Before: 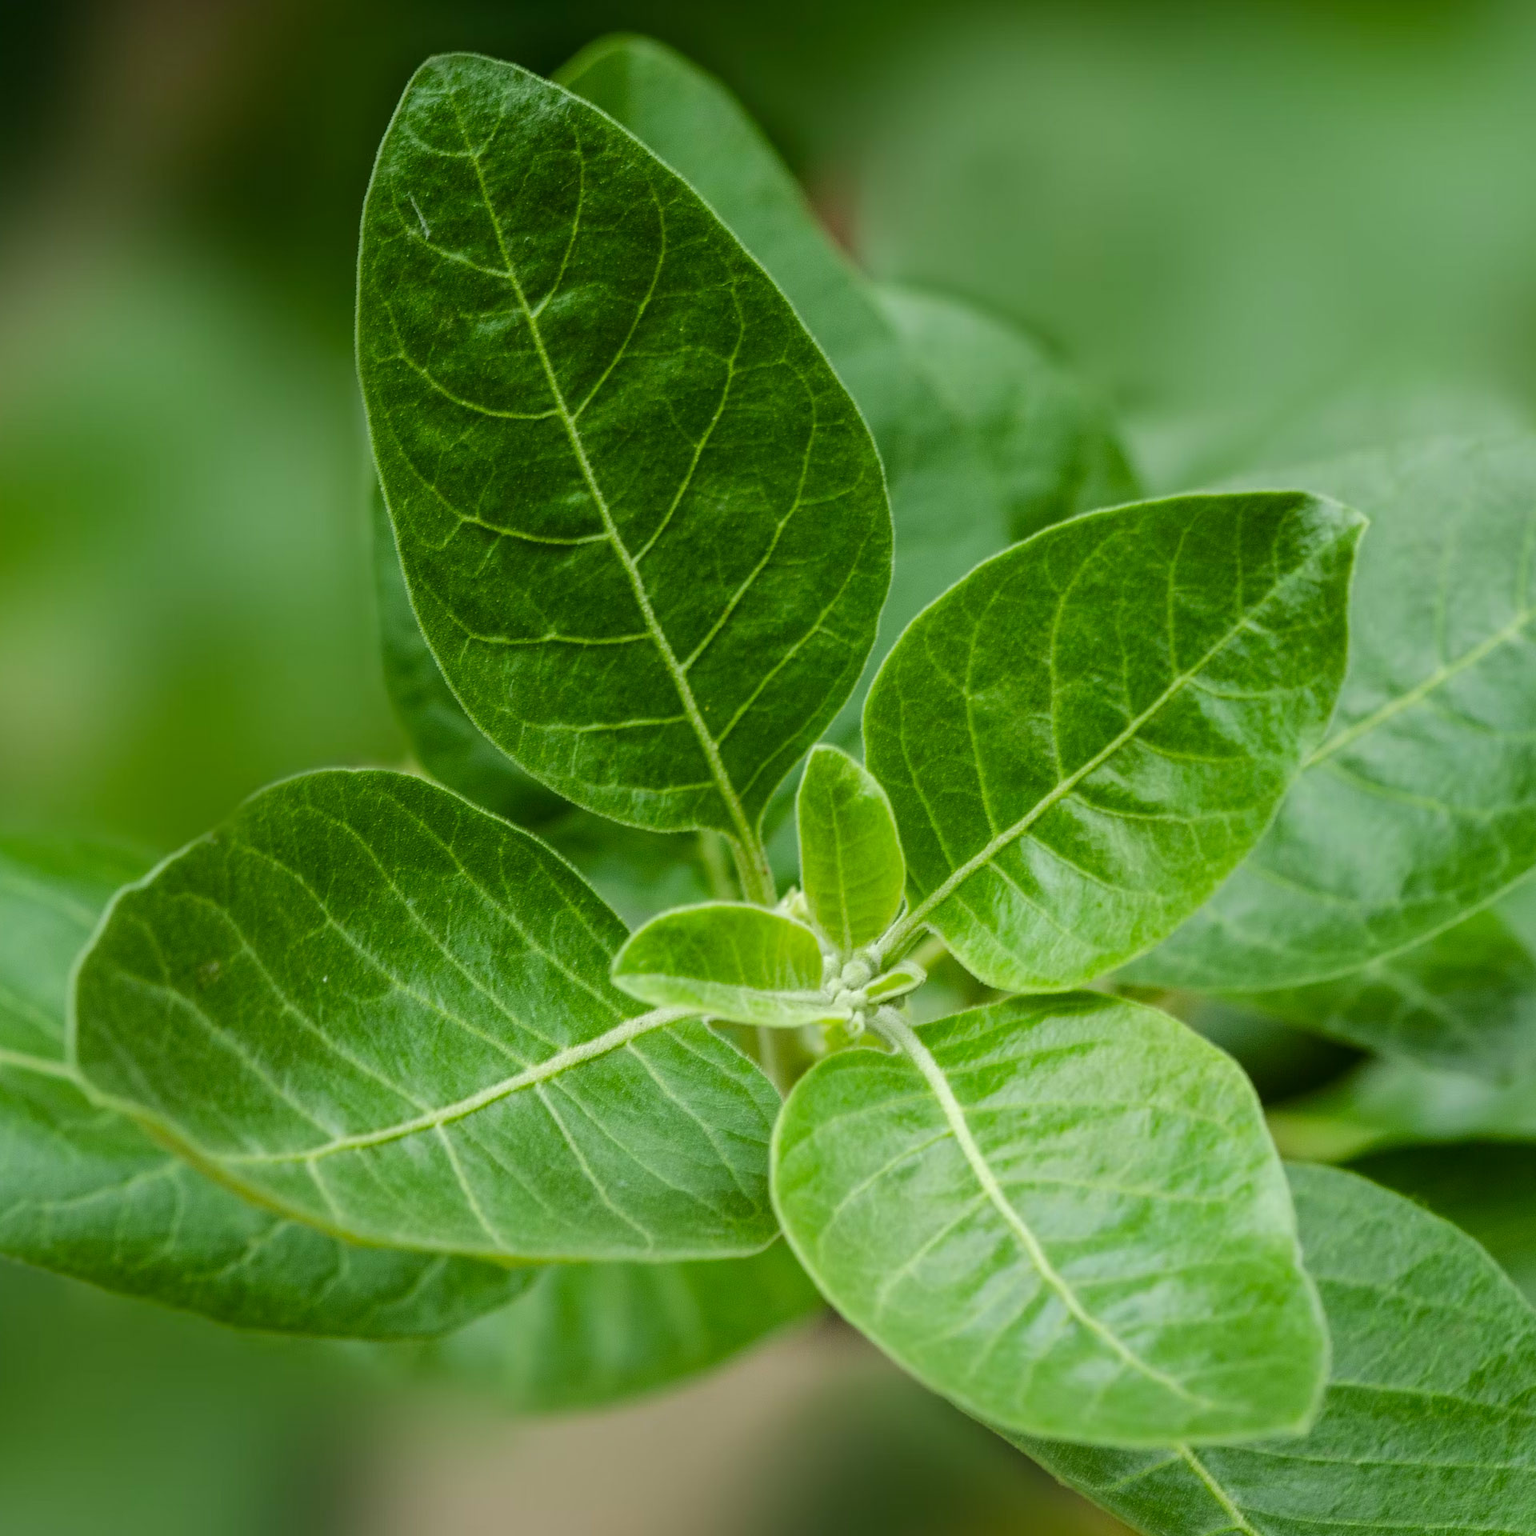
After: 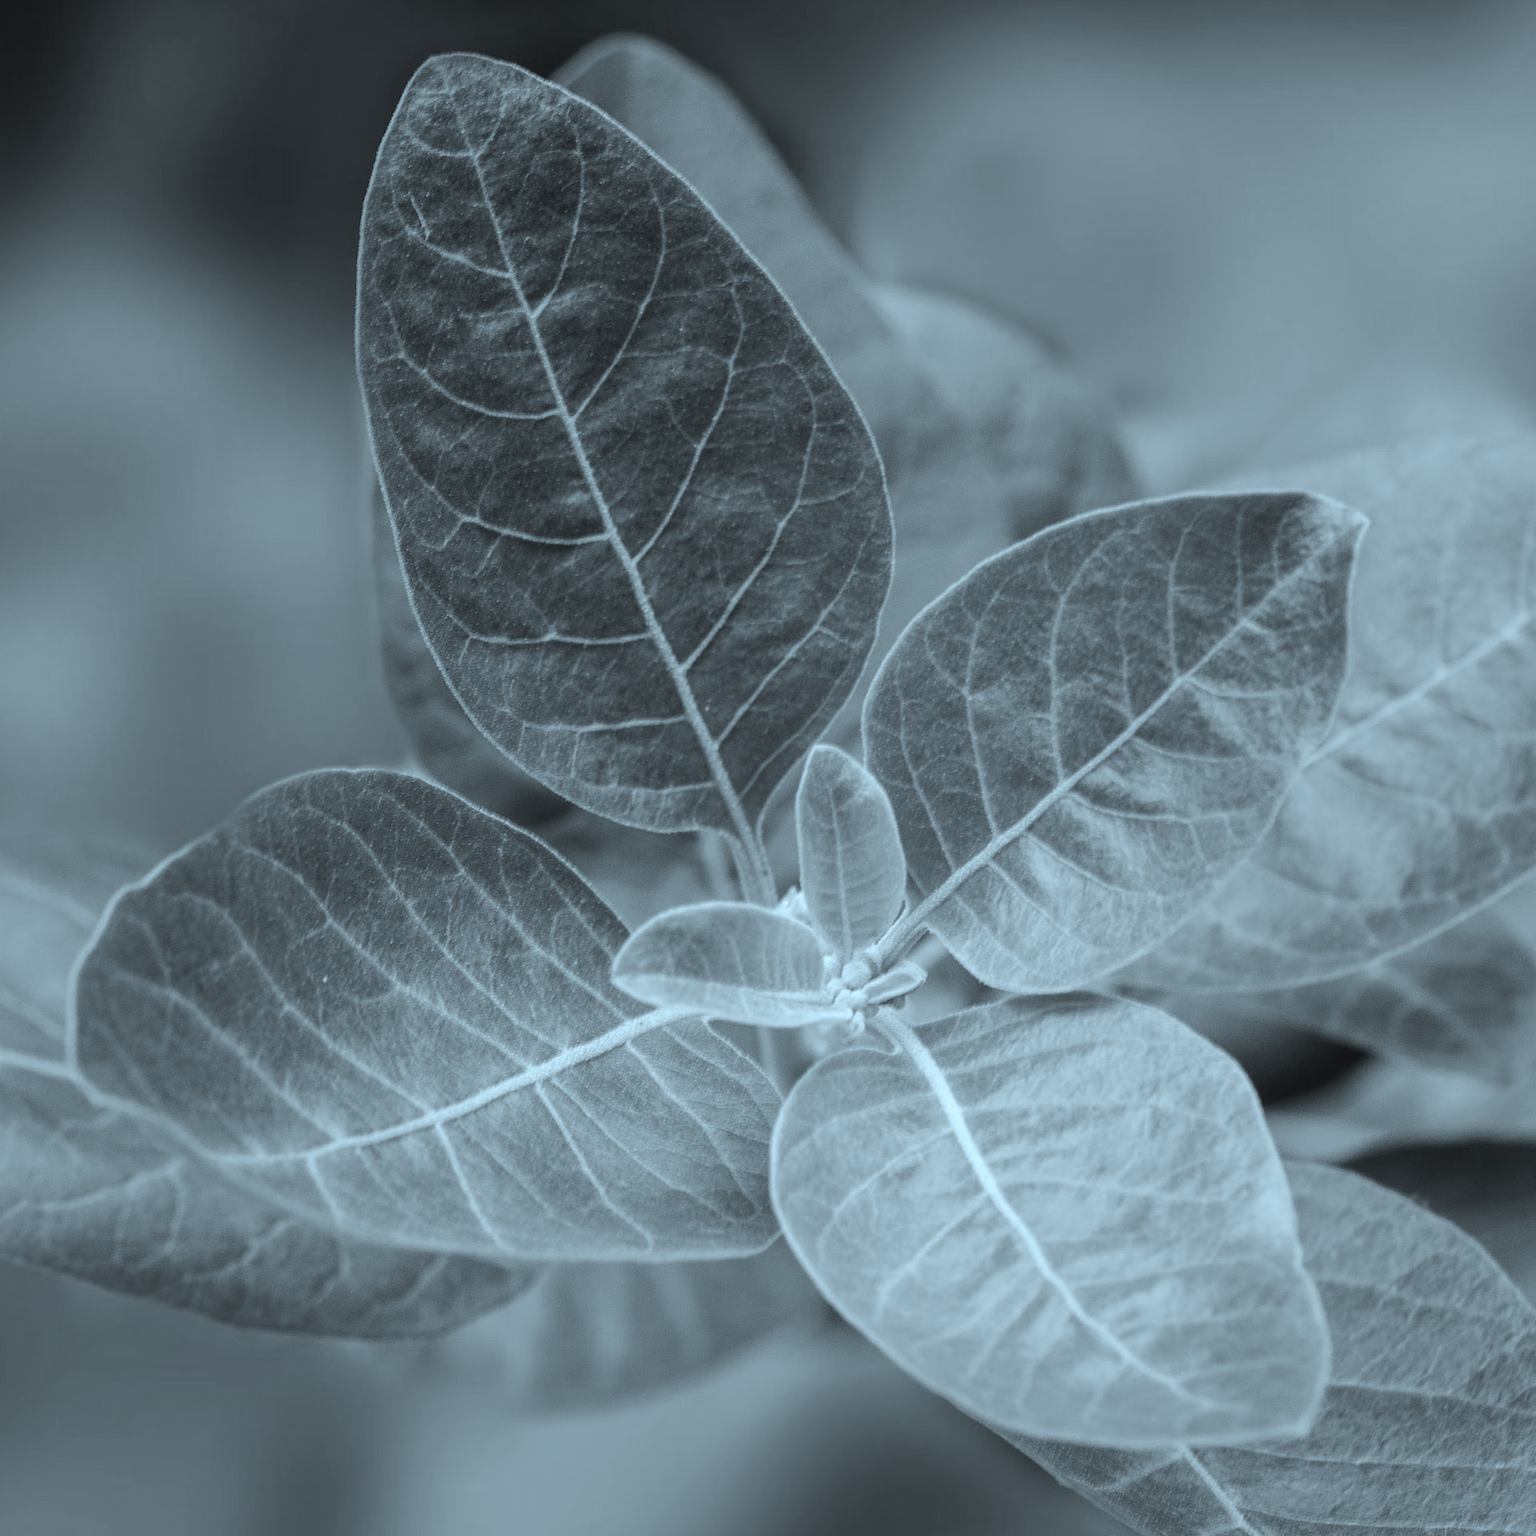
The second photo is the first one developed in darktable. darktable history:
contrast brightness saturation: saturation -1
color correction: highlights a* -11.71, highlights b* -15.58
